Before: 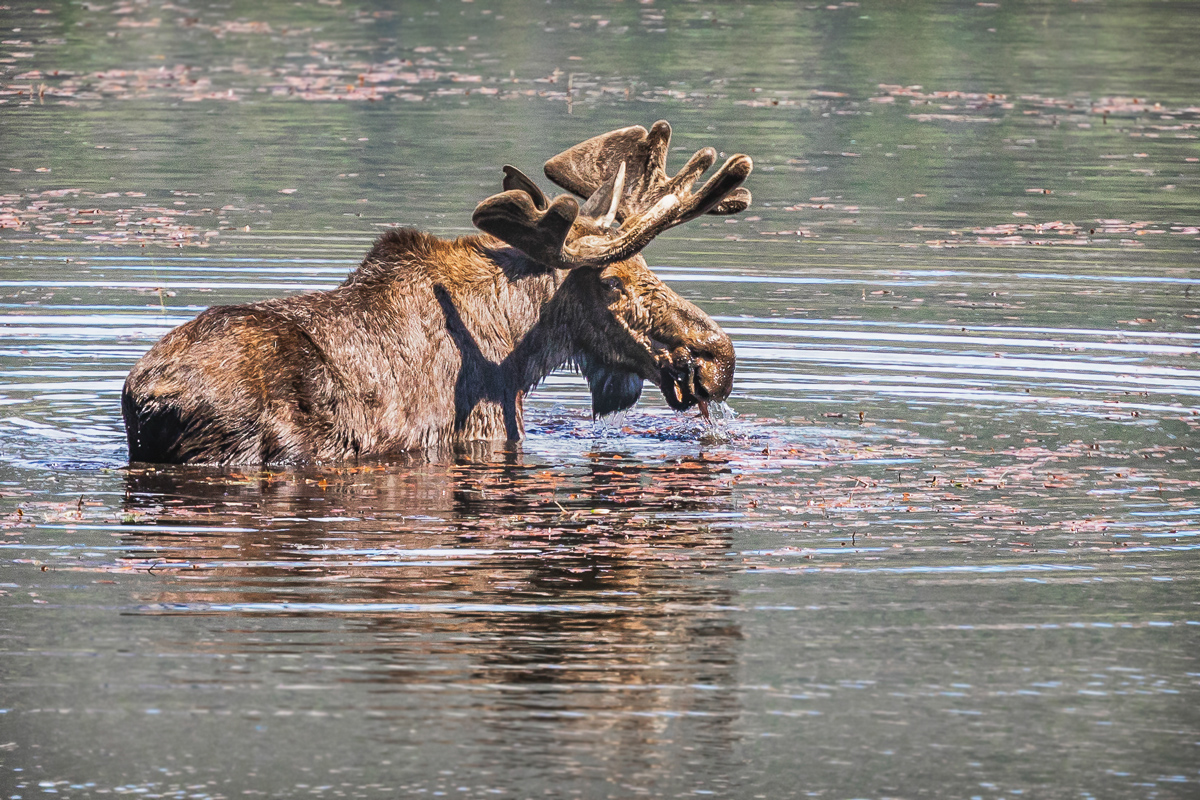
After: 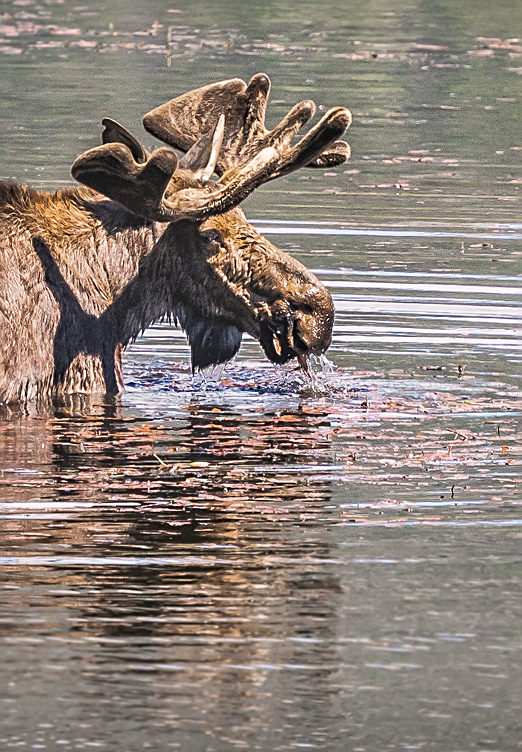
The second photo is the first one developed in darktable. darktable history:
crop: left 33.449%, top 5.936%, right 23.039%
color correction: highlights a* 5.57, highlights b* 5.25, saturation 0.67
sharpen: on, module defaults
color balance rgb: linear chroma grading › shadows -29.608%, linear chroma grading › global chroma 34.545%, perceptual saturation grading › global saturation 0.713%, global vibrance 14.789%
